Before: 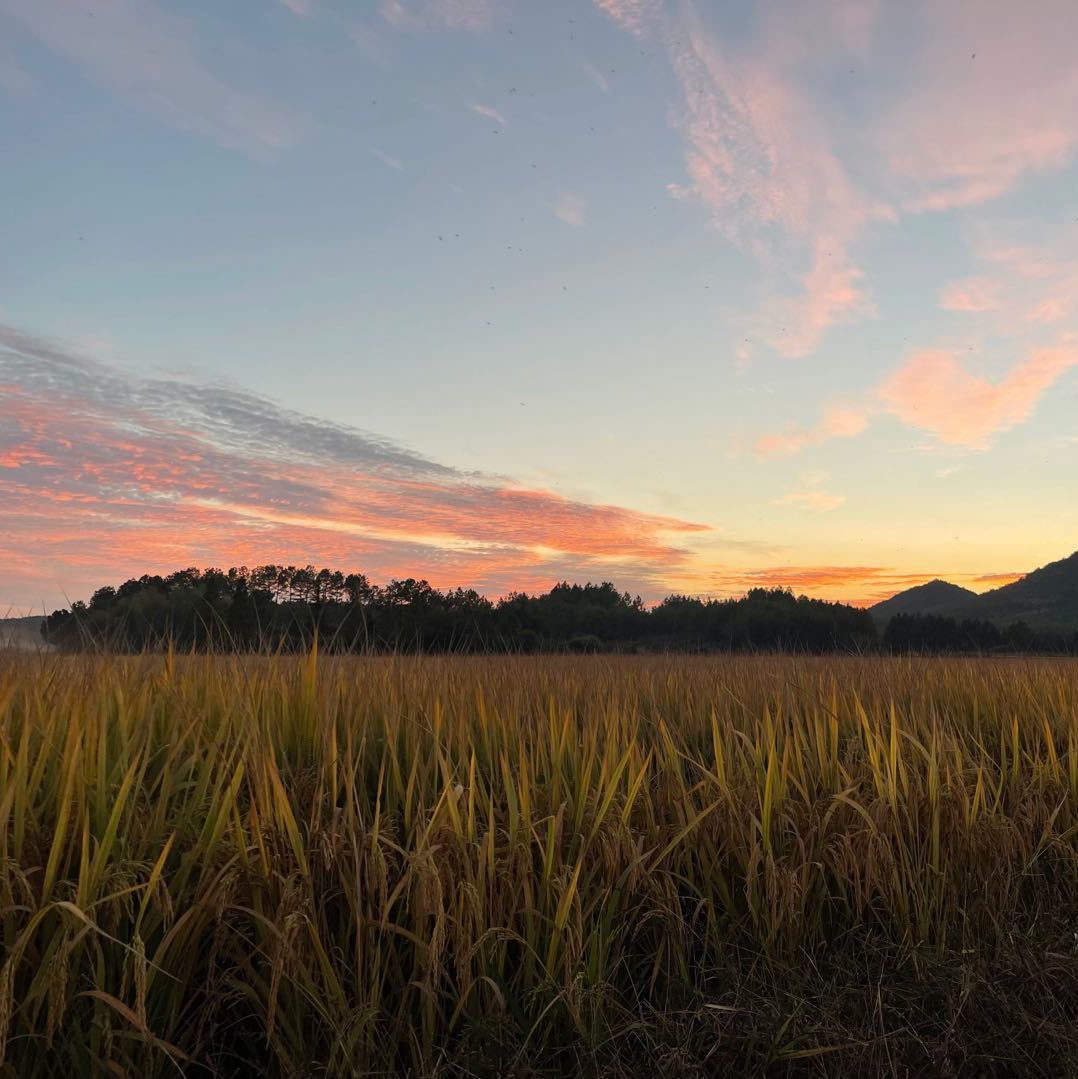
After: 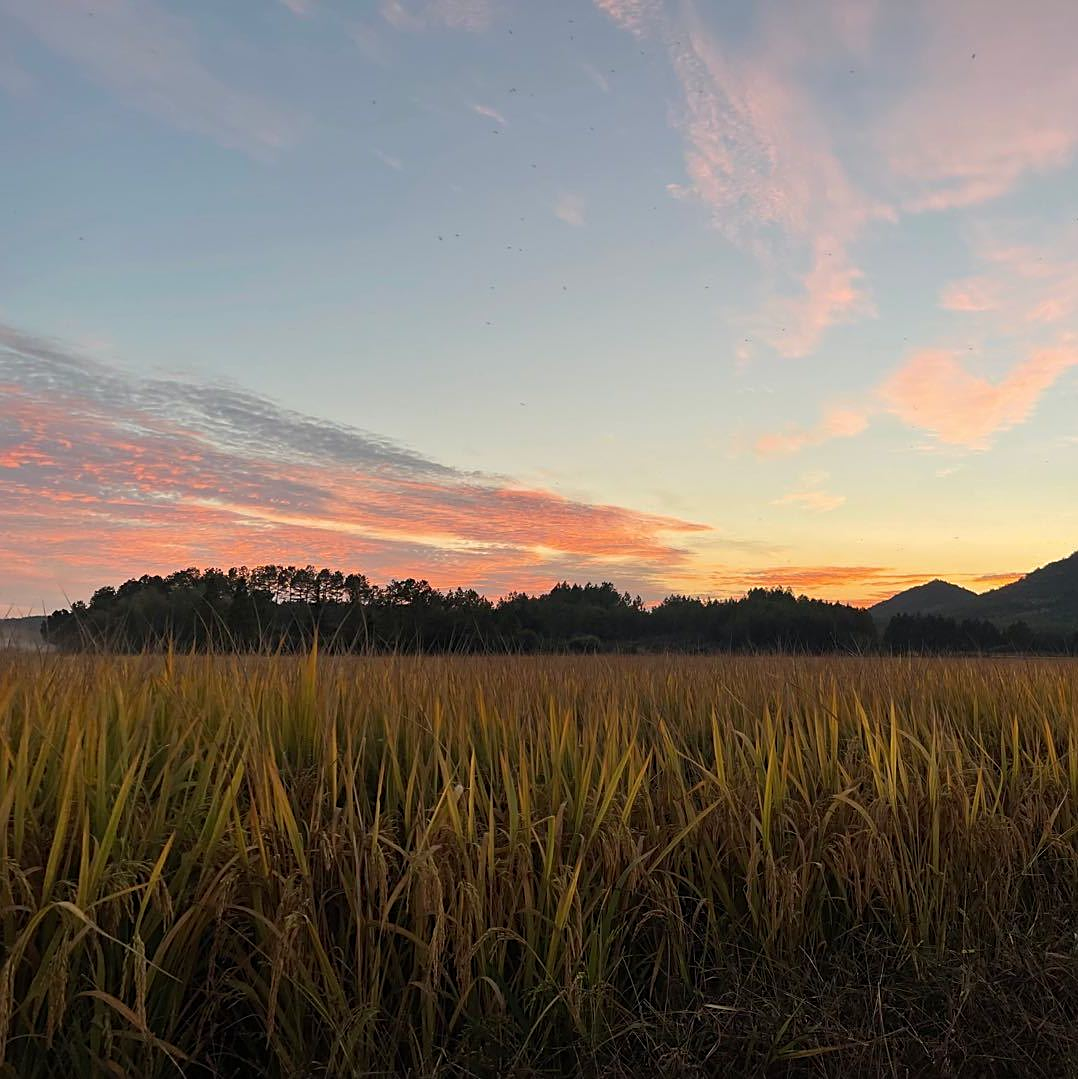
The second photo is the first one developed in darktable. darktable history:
tone equalizer: edges refinement/feathering 500, mask exposure compensation -1.57 EV, preserve details no
sharpen: on, module defaults
